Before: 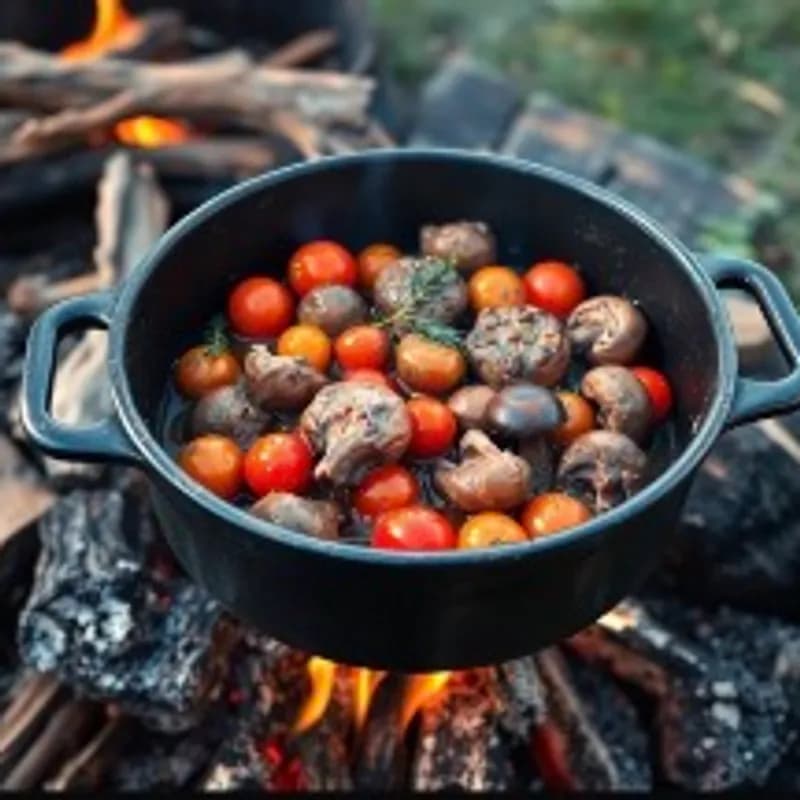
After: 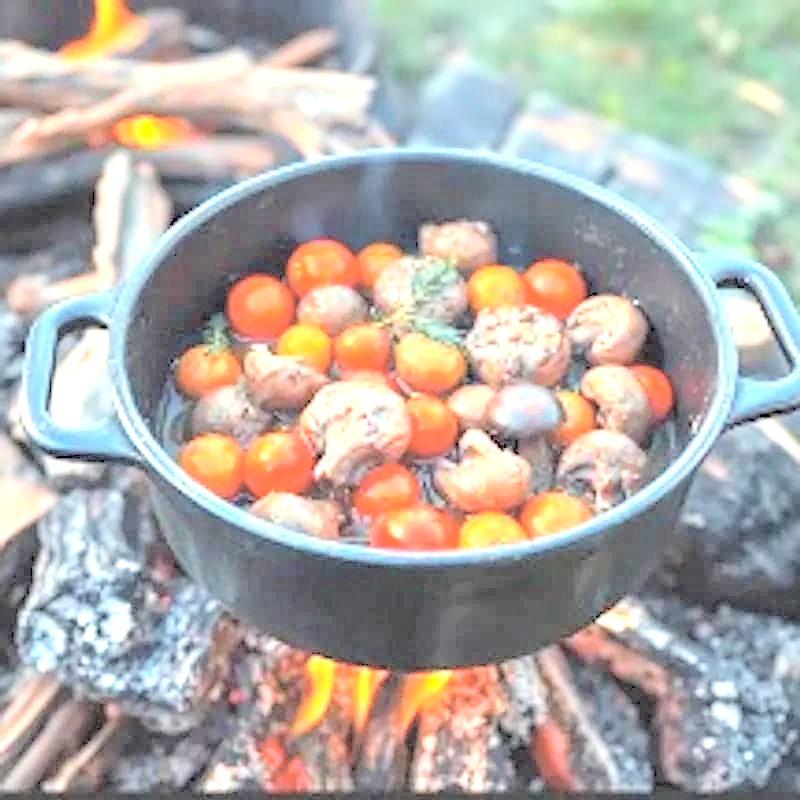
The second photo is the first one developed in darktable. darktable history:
contrast brightness saturation: brightness 0.994
local contrast: detail 130%
sharpen: amount 0.492
exposure: black level correction 0, exposure 1.125 EV, compensate highlight preservation false
